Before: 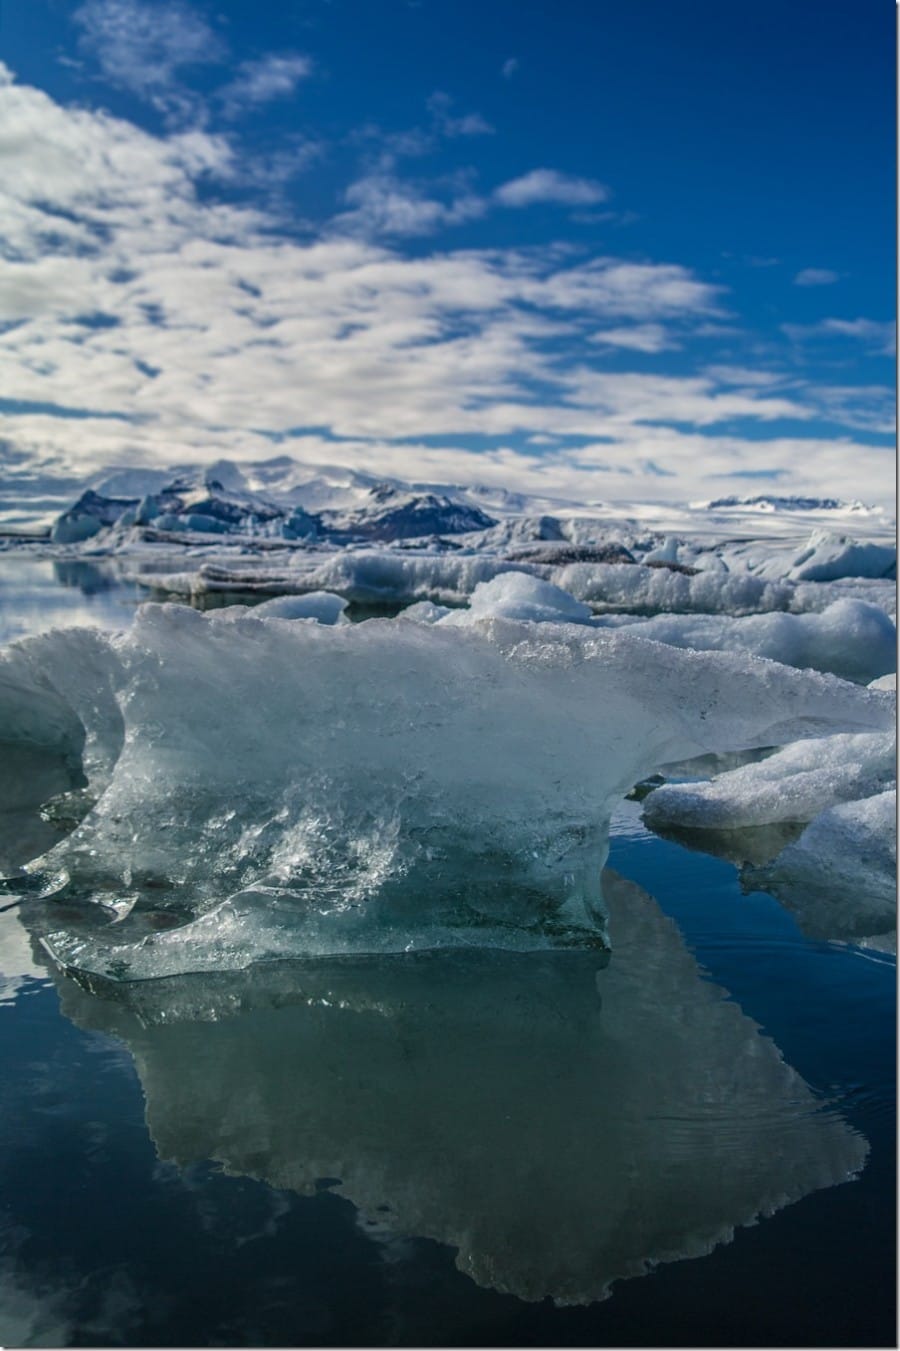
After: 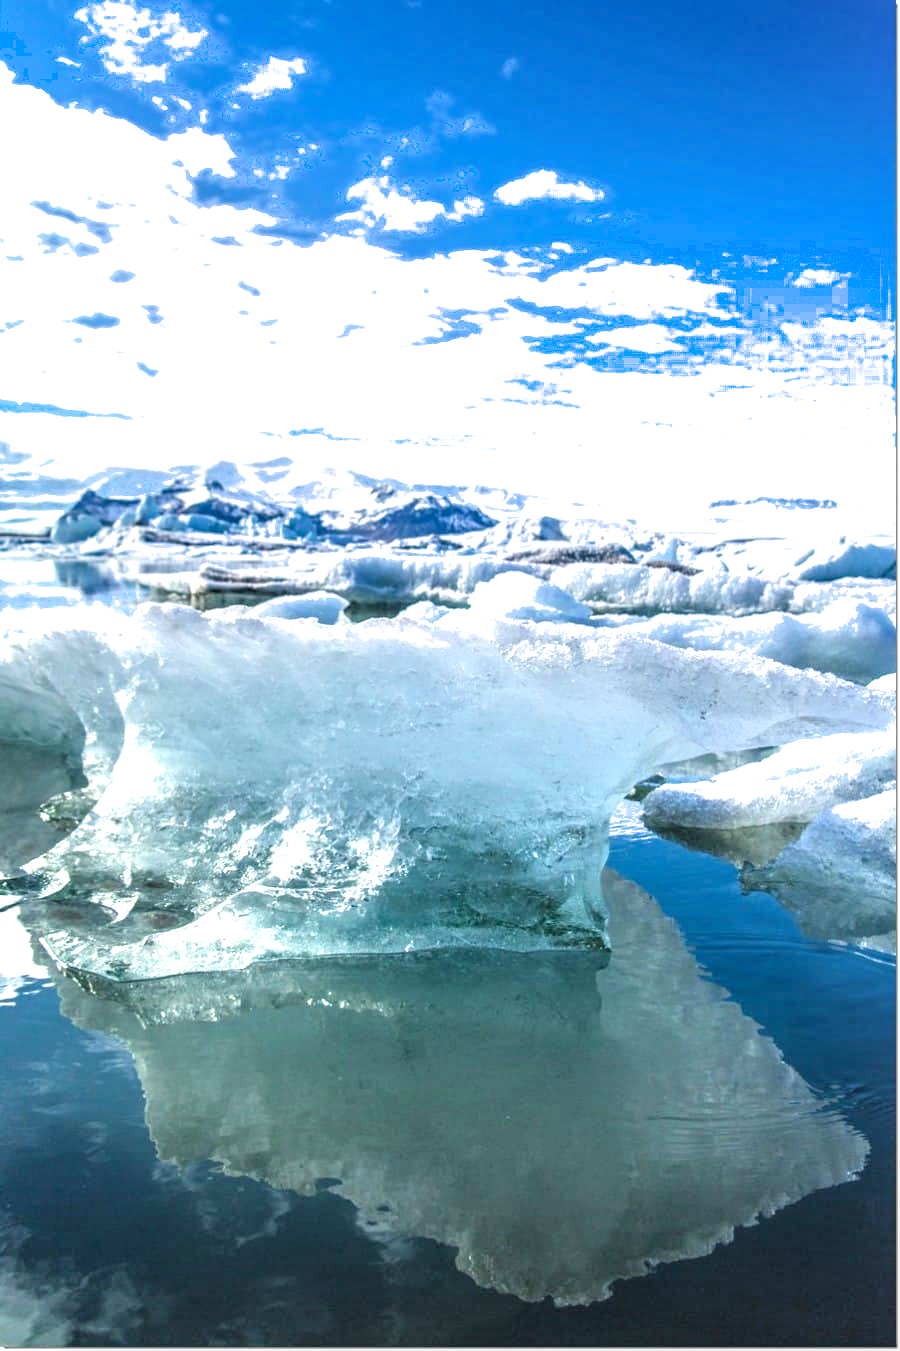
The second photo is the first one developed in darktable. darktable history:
tone equalizer: -8 EV -0.728 EV, -7 EV -0.674 EV, -6 EV -0.61 EV, -5 EV -0.365 EV, -3 EV 0.38 EV, -2 EV 0.6 EV, -1 EV 0.697 EV, +0 EV 0.776 EV
exposure: black level correction 0, exposure 1.442 EV, compensate highlight preservation false
filmic rgb: black relative exposure -14.94 EV, white relative exposure 3 EV, threshold 2.97 EV, target black luminance 0%, hardness 9.32, latitude 98.51%, contrast 0.916, shadows ↔ highlights balance 0.68%, color science v4 (2020), iterations of high-quality reconstruction 0, enable highlight reconstruction true
local contrast: on, module defaults
